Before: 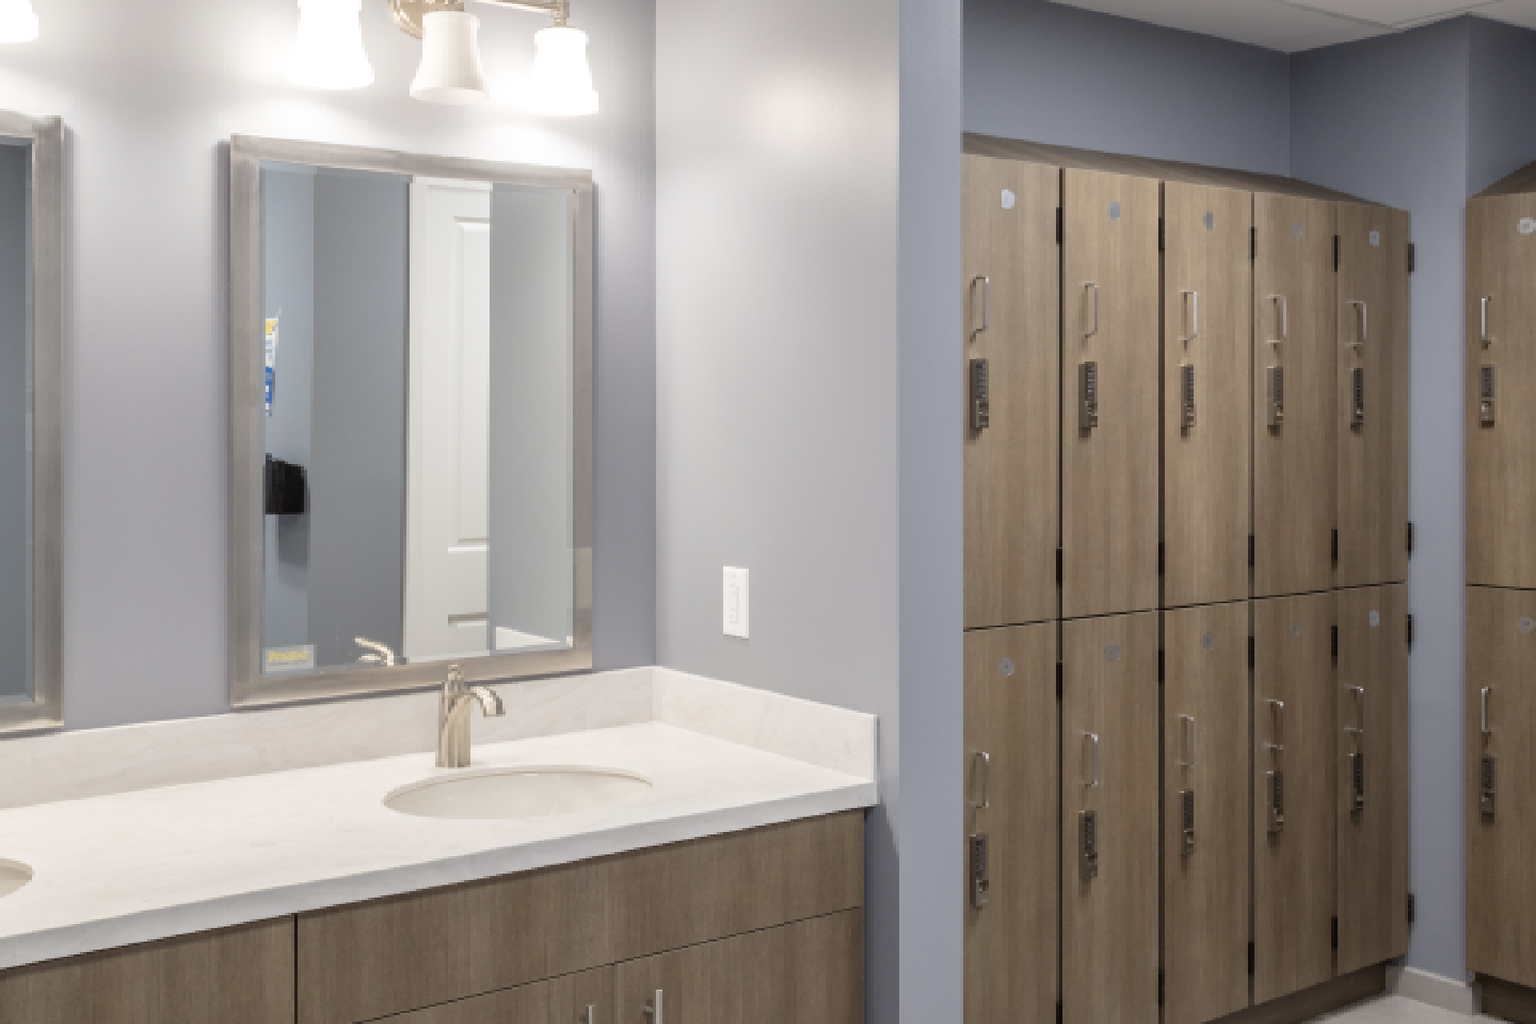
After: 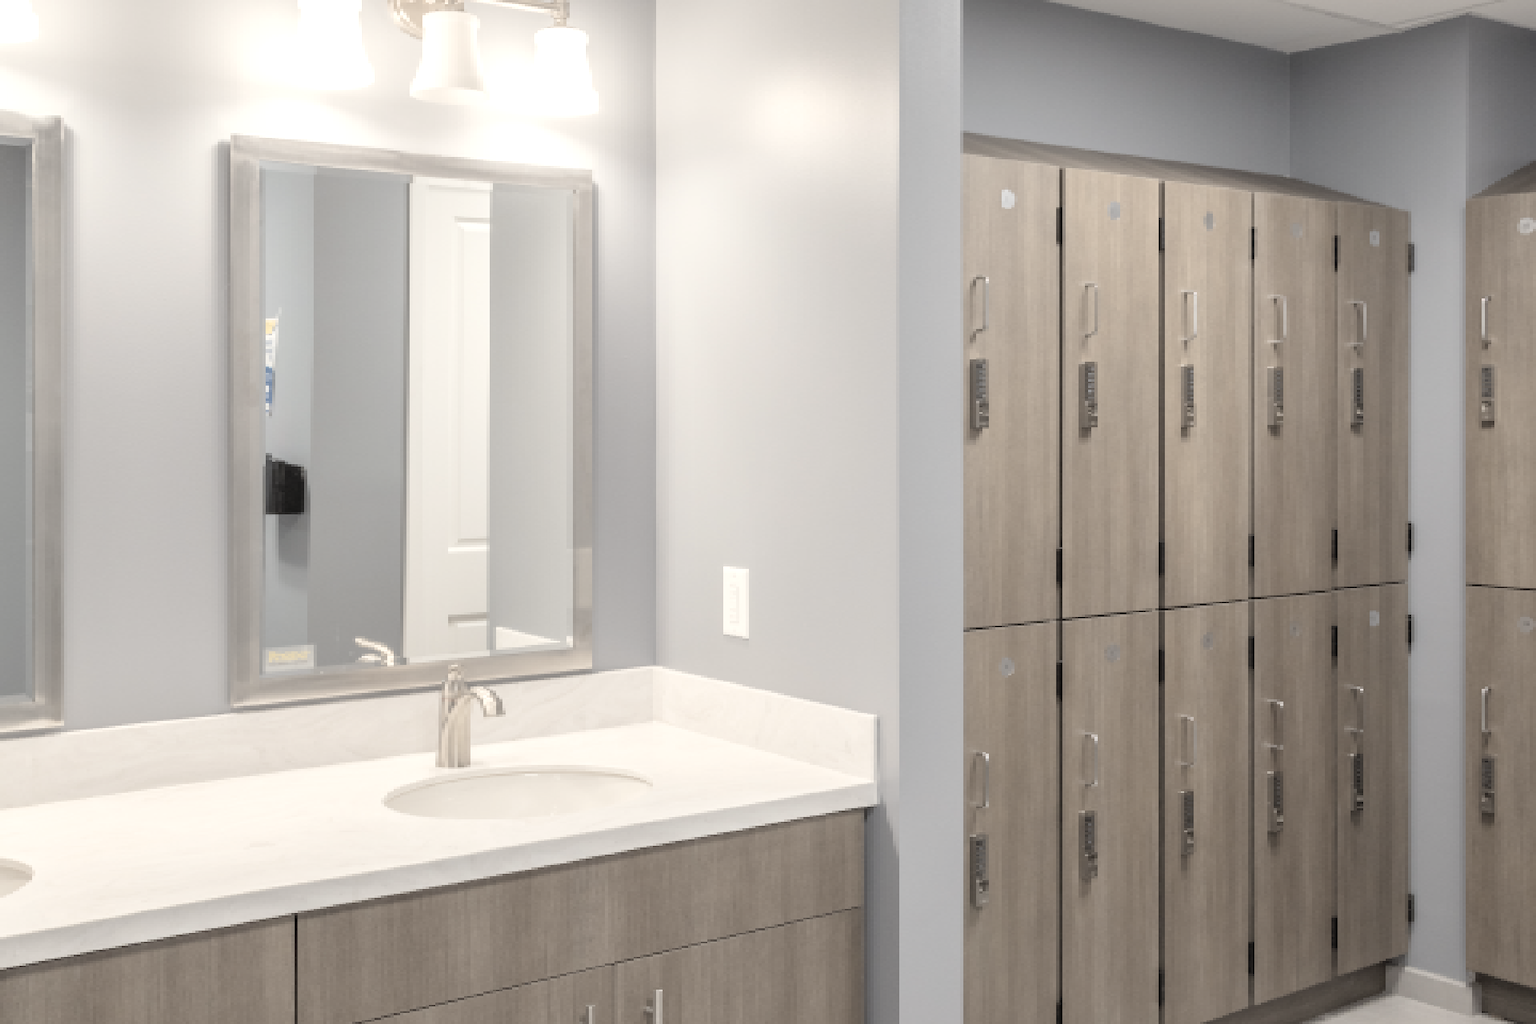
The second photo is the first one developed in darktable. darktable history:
color calibration: output R [1.063, -0.012, -0.003, 0], output G [0, 1.022, 0.021, 0], output B [-0.079, 0.047, 1, 0], x 0.343, y 0.357, temperature 5111.21 K
contrast brightness saturation: brightness 0.188, saturation -0.5
levels: levels [0.016, 0.492, 0.969]
